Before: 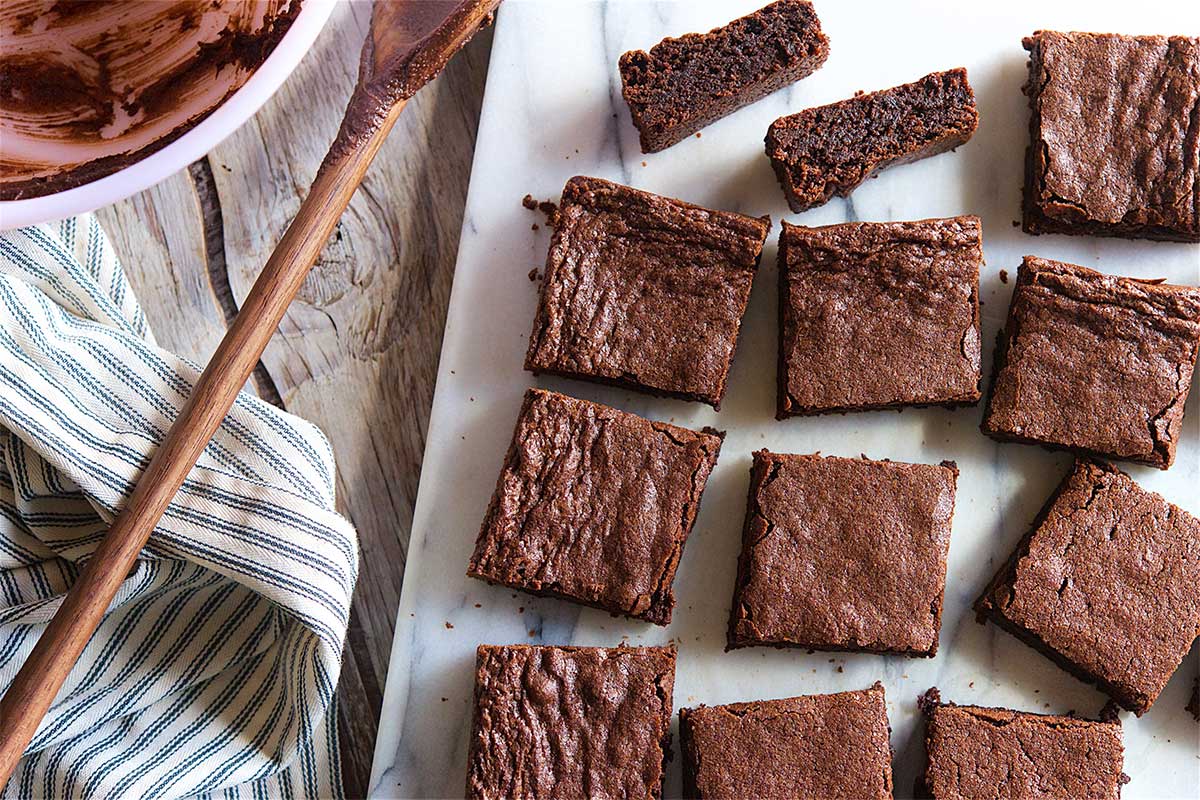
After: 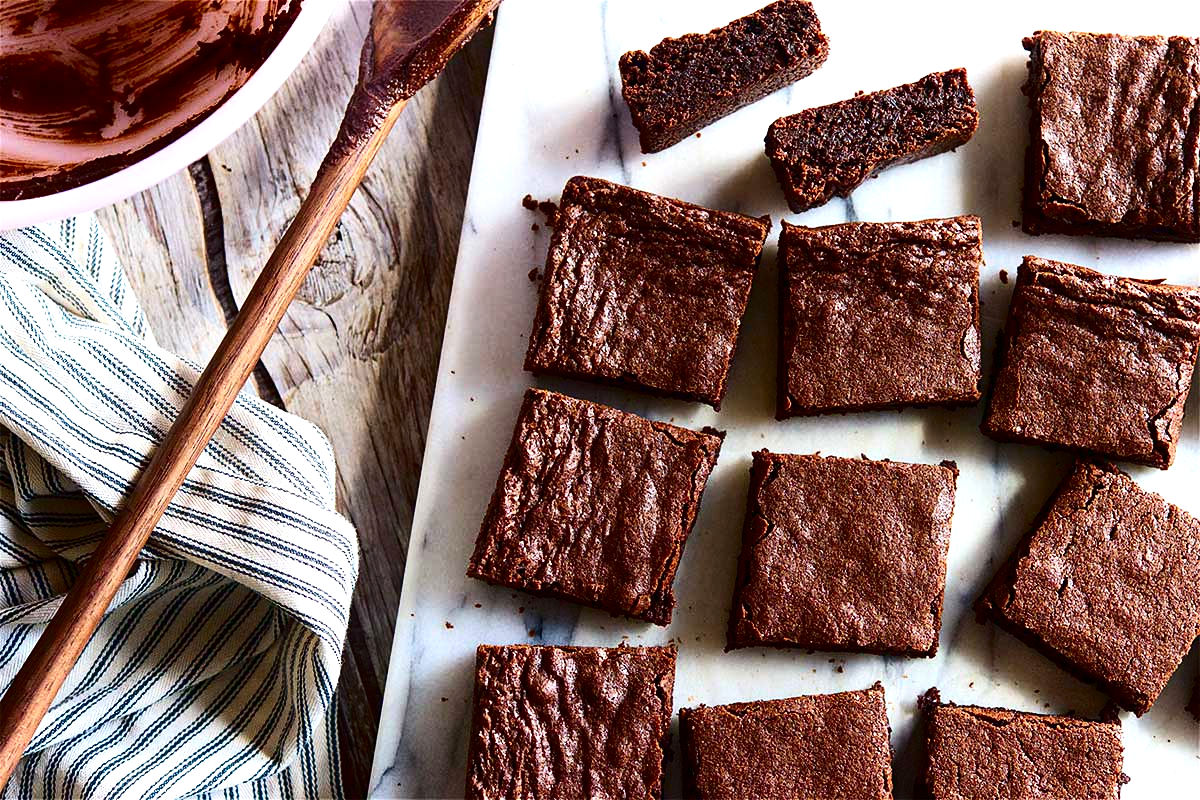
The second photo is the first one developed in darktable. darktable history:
shadows and highlights: shadows 12.54, white point adjustment 1.26, highlights -0.238, soften with gaussian
contrast brightness saturation: contrast 0.24, brightness -0.231, saturation 0.137
exposure: black level correction 0, exposure 0.393 EV, compensate highlight preservation false
